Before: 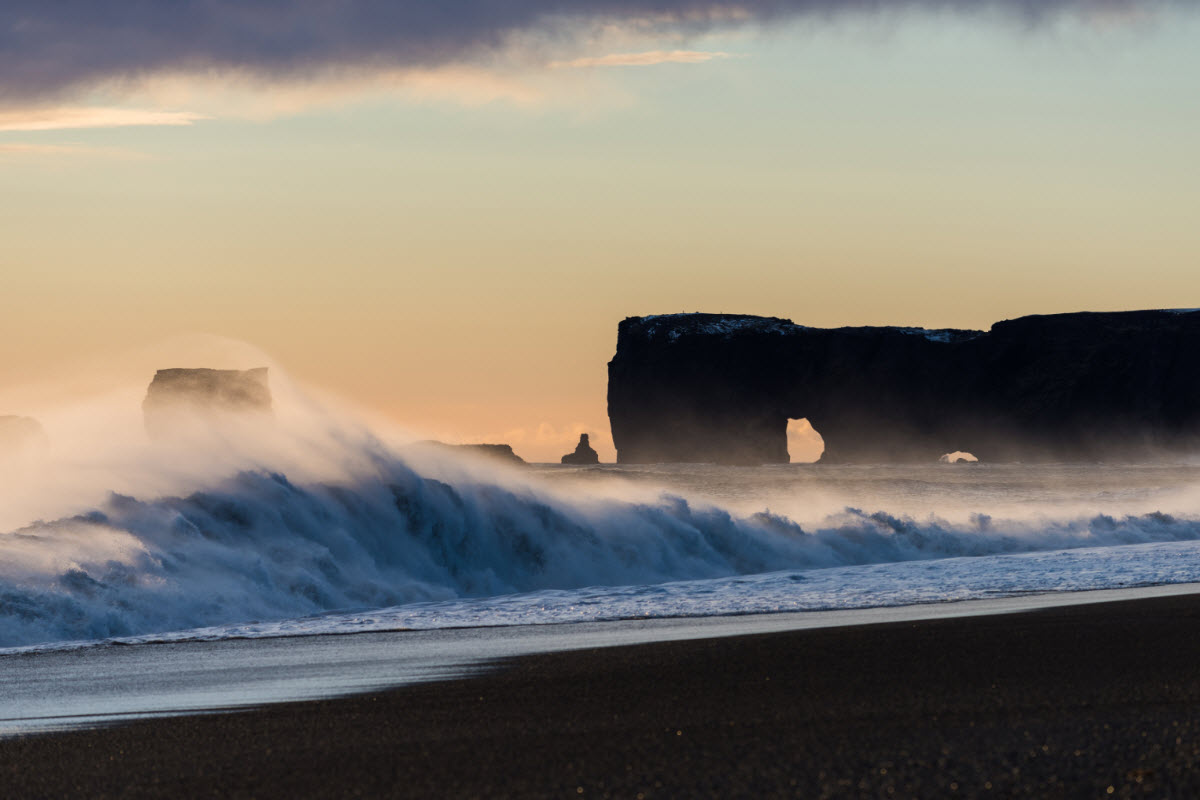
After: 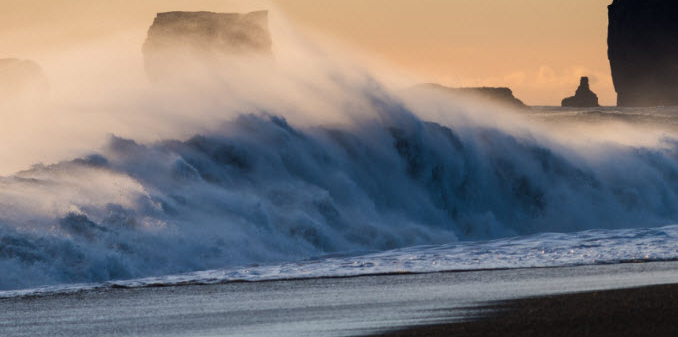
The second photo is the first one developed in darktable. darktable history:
crop: top 44.688%, right 43.47%, bottom 13.102%
